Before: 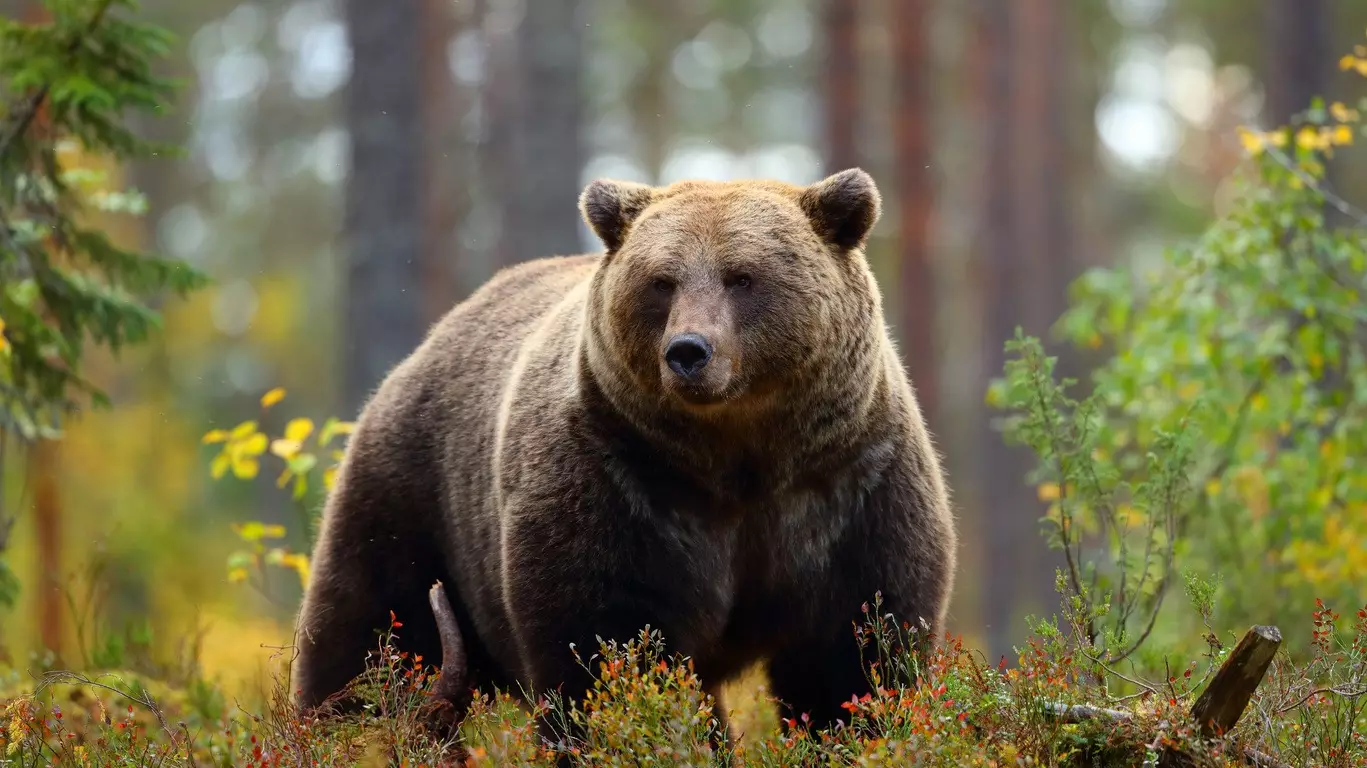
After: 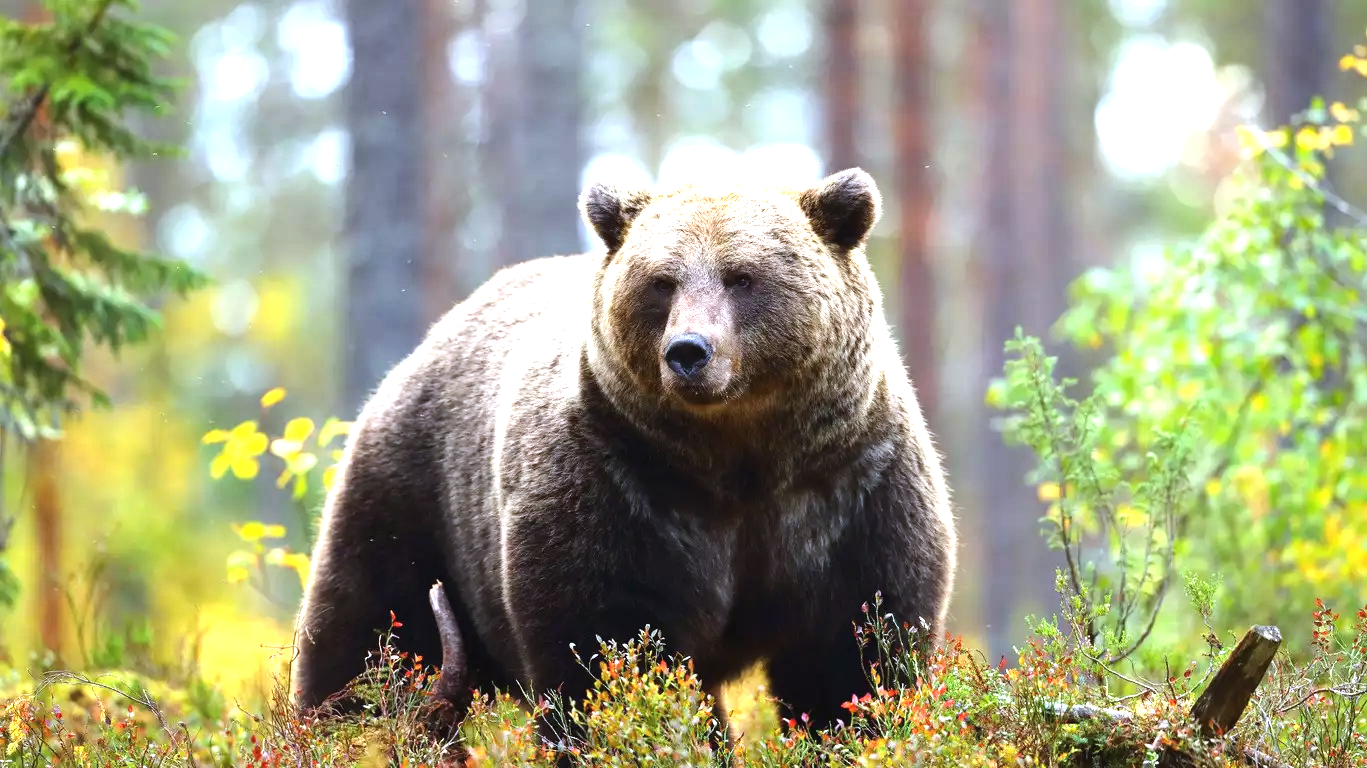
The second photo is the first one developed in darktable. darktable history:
exposure: black level correction -0.002, exposure 1.115 EV, compensate highlight preservation false
white balance: red 0.931, blue 1.11
tone equalizer: -8 EV -0.417 EV, -7 EV -0.389 EV, -6 EV -0.333 EV, -5 EV -0.222 EV, -3 EV 0.222 EV, -2 EV 0.333 EV, -1 EV 0.389 EV, +0 EV 0.417 EV, edges refinement/feathering 500, mask exposure compensation -1.57 EV, preserve details no
